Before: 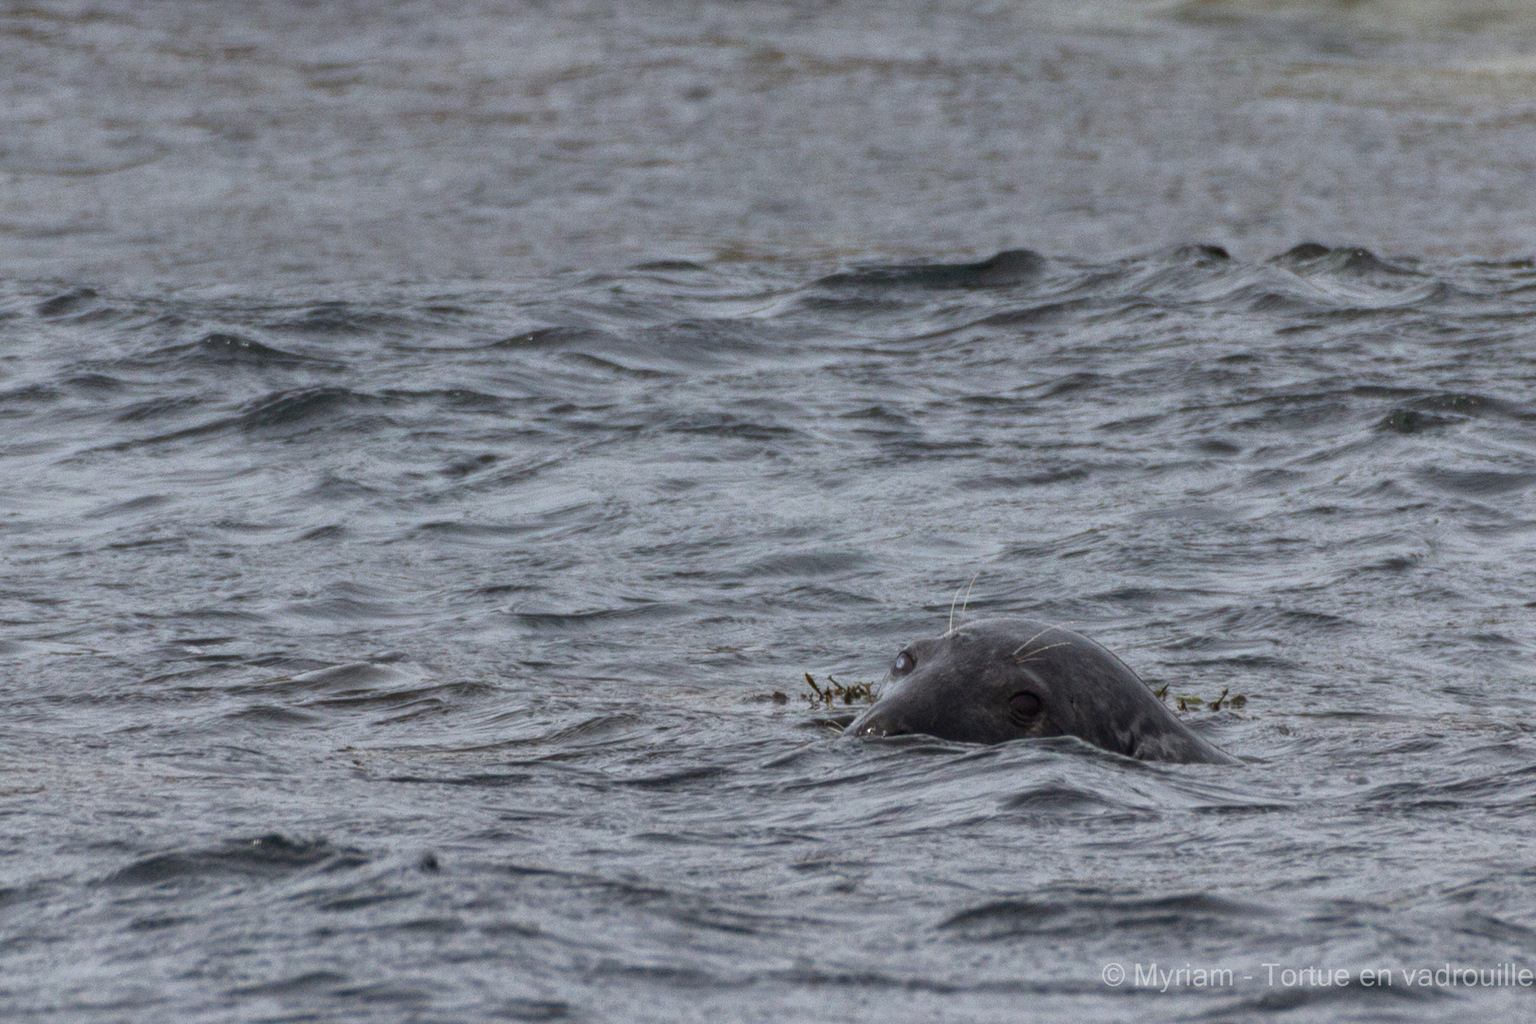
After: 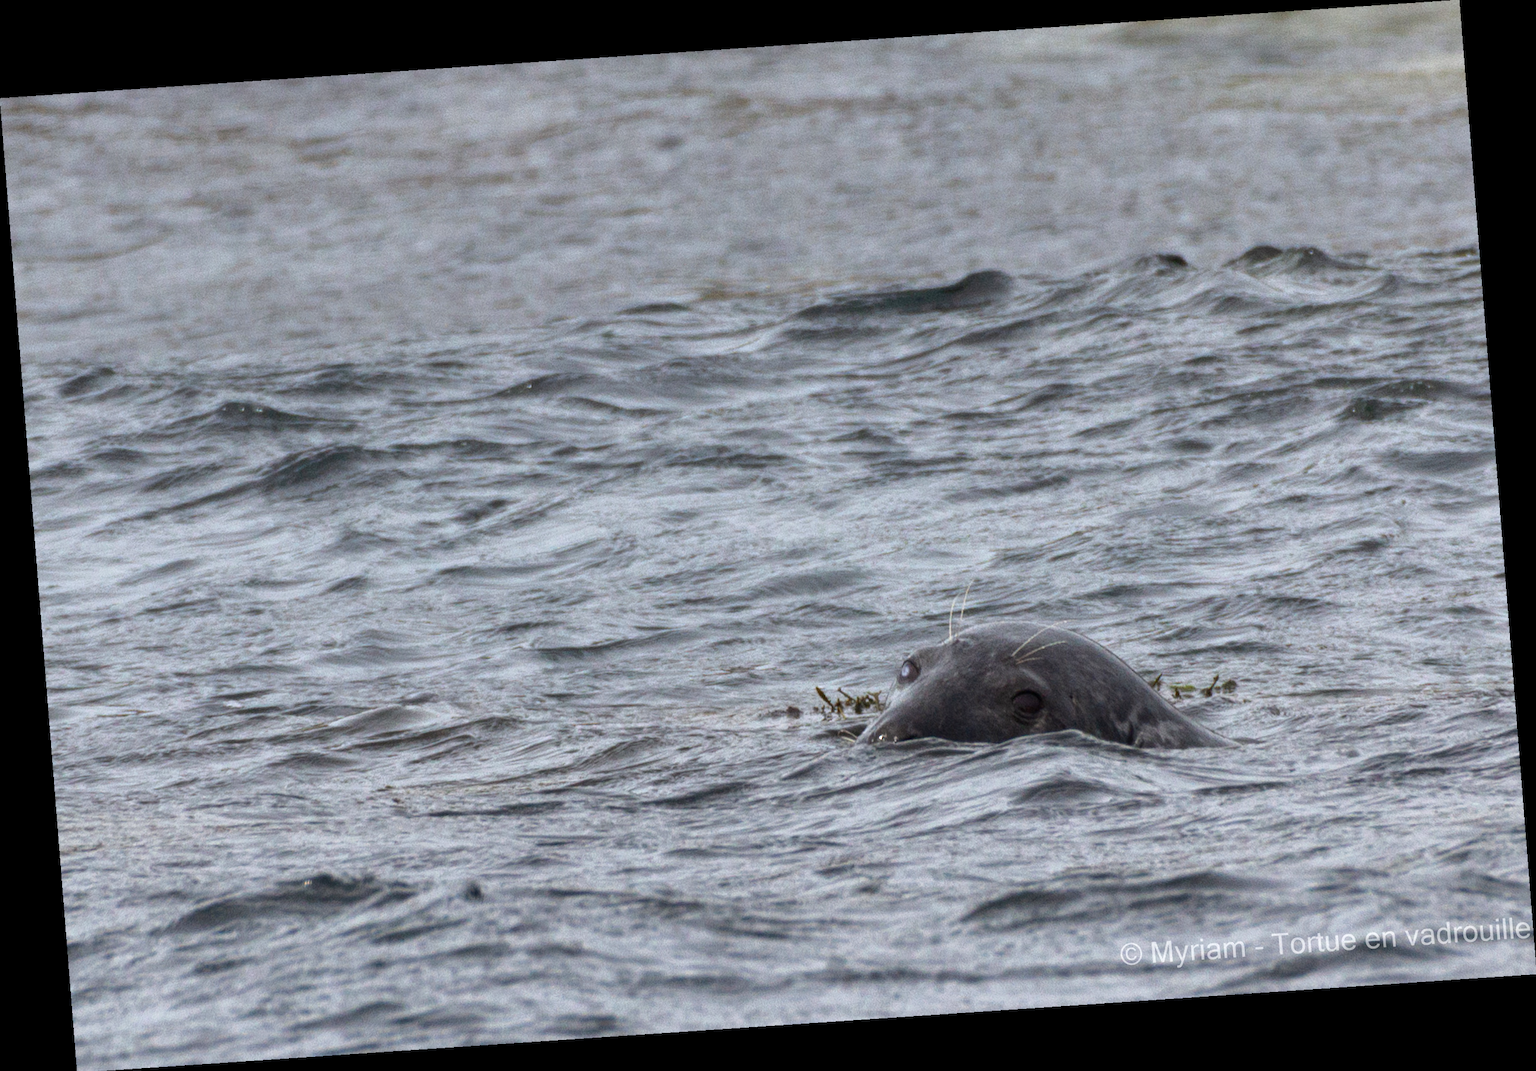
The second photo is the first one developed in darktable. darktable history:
exposure: black level correction 0.001, exposure 0.5 EV, compensate exposure bias true, compensate highlight preservation false
rotate and perspective: rotation -4.2°, shear 0.006, automatic cropping off
